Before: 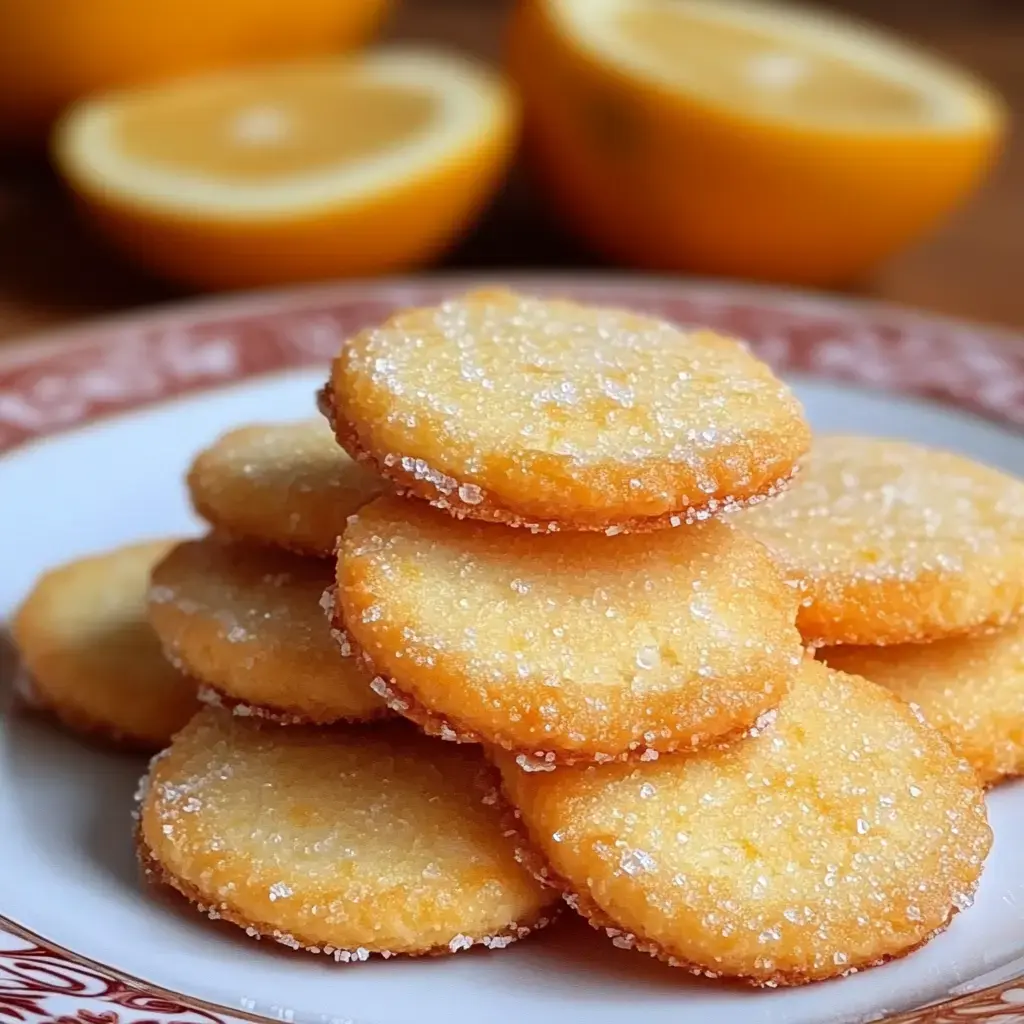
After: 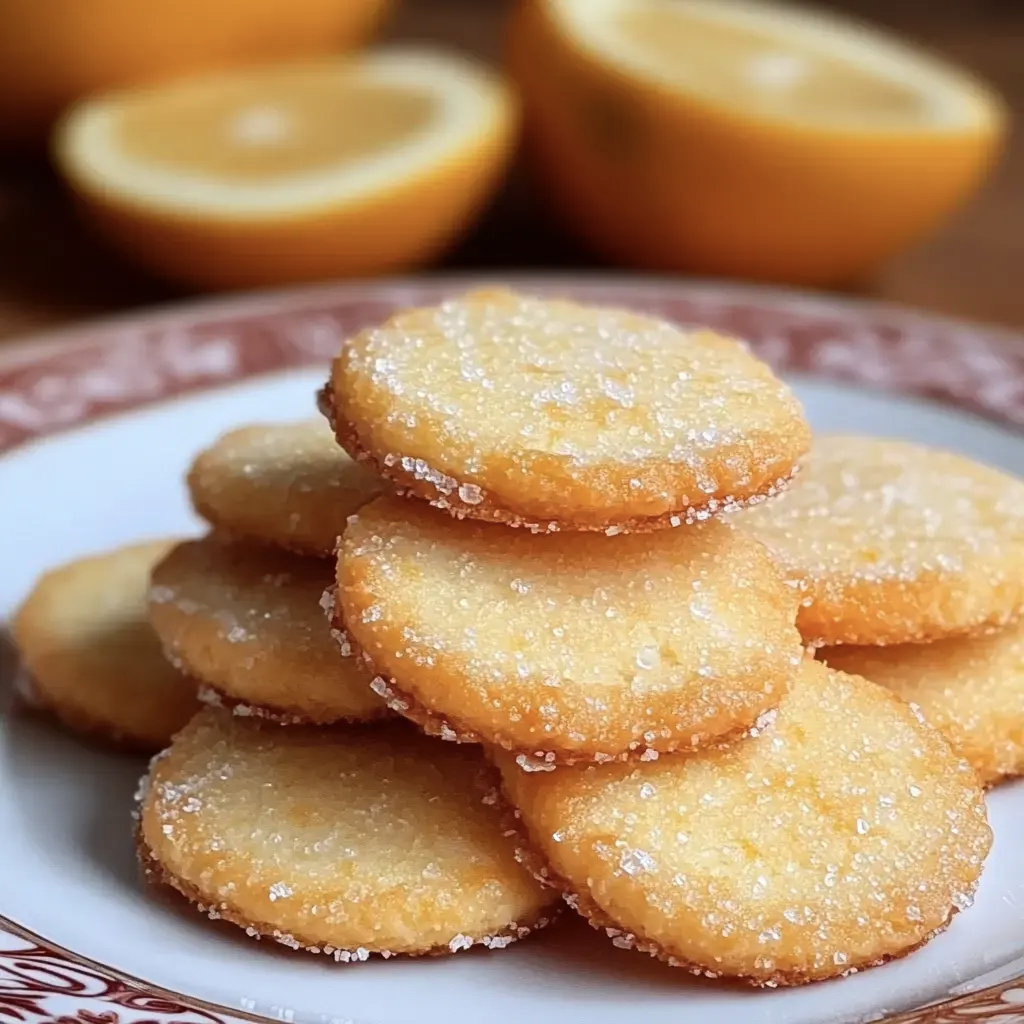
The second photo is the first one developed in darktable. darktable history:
contrast brightness saturation: contrast 0.108, saturation -0.178
